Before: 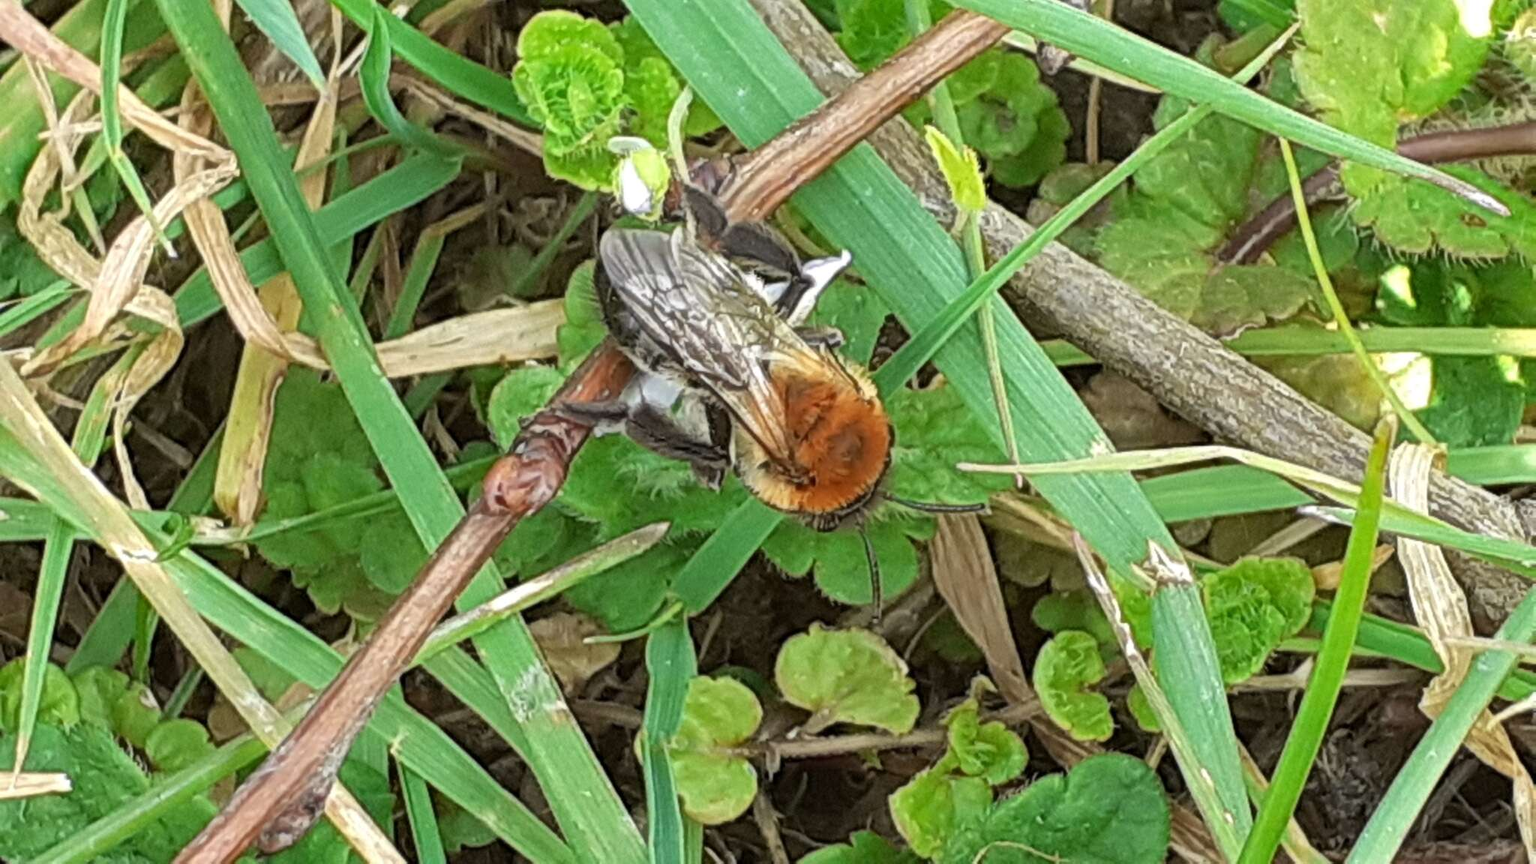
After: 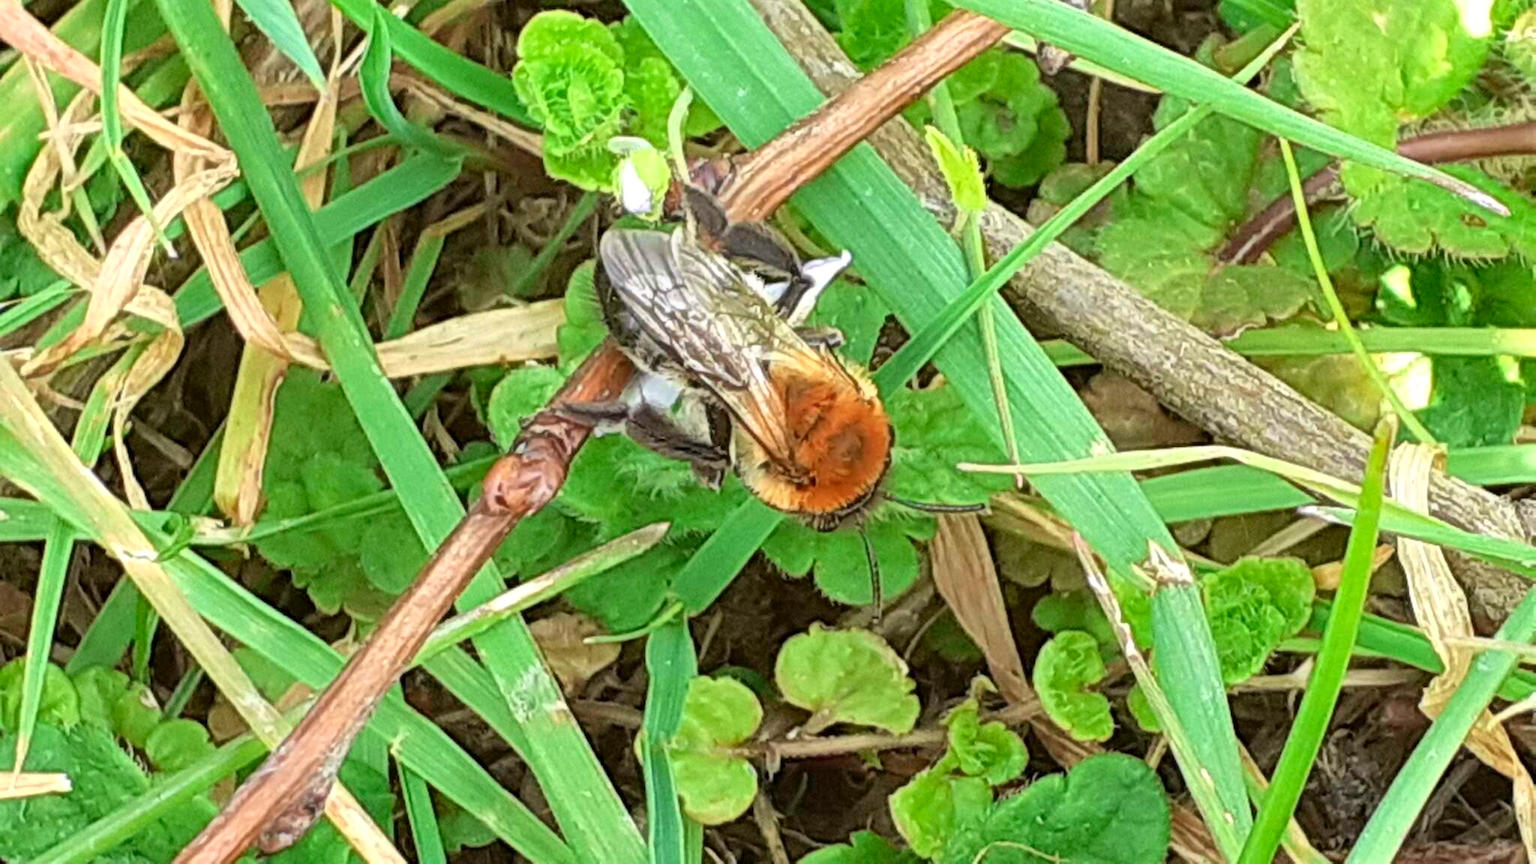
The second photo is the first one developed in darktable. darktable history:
tone curve: curves: ch0 [(0, 0) (0.389, 0.458) (0.745, 0.82) (0.849, 0.917) (0.919, 0.969) (1, 1)]; ch1 [(0, 0) (0.437, 0.404) (0.5, 0.5) (0.529, 0.55) (0.58, 0.6) (0.616, 0.649) (1, 1)]; ch2 [(0, 0) (0.442, 0.428) (0.5, 0.5) (0.525, 0.543) (0.585, 0.62) (1, 1)], color space Lab, independent channels, preserve colors none
